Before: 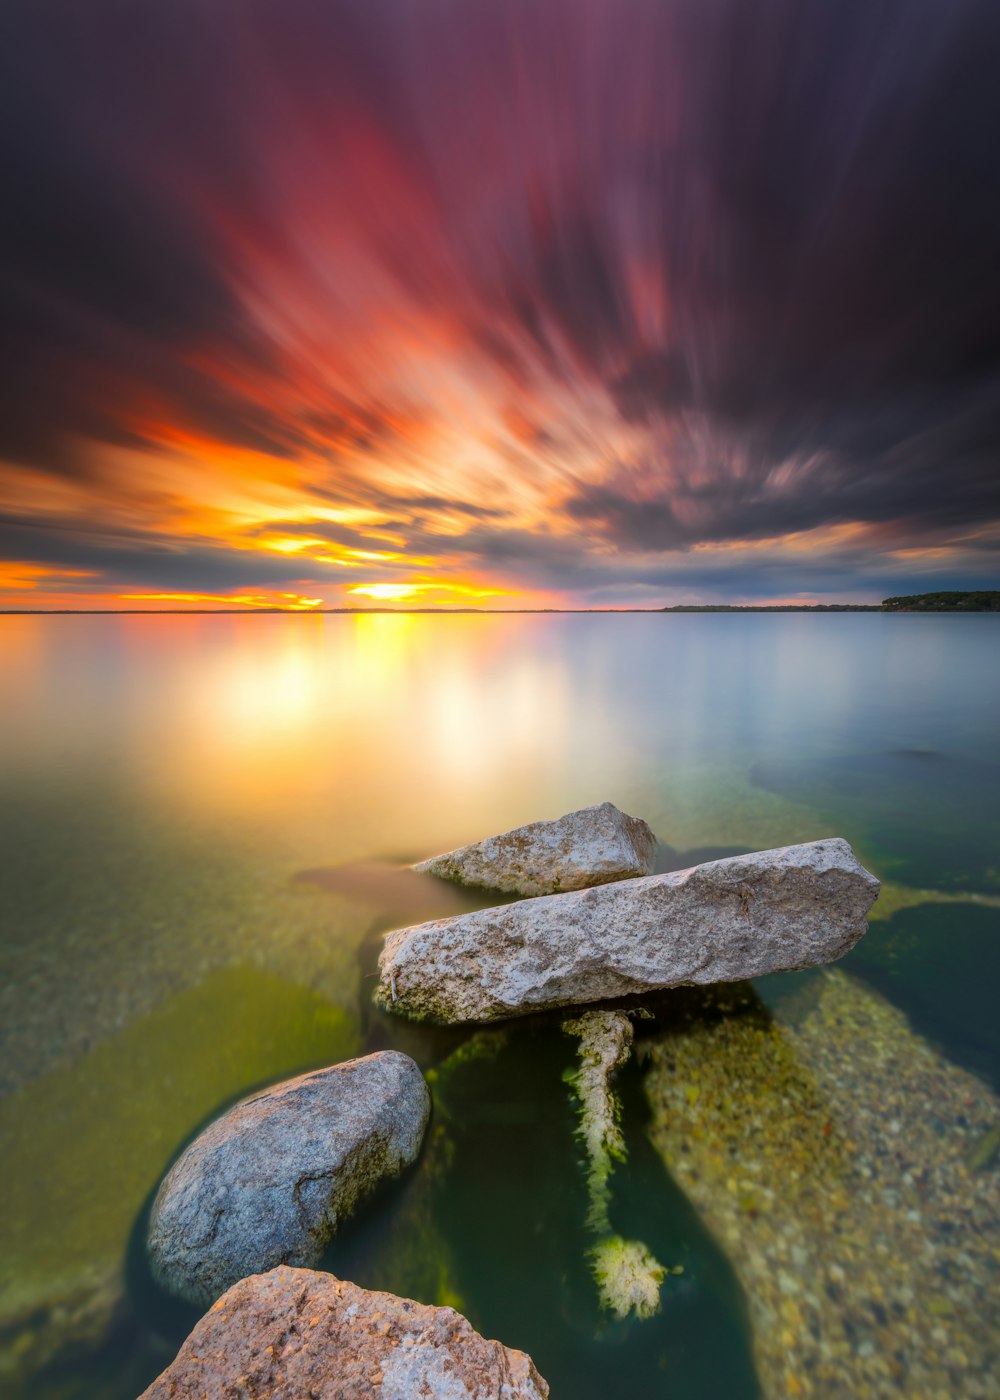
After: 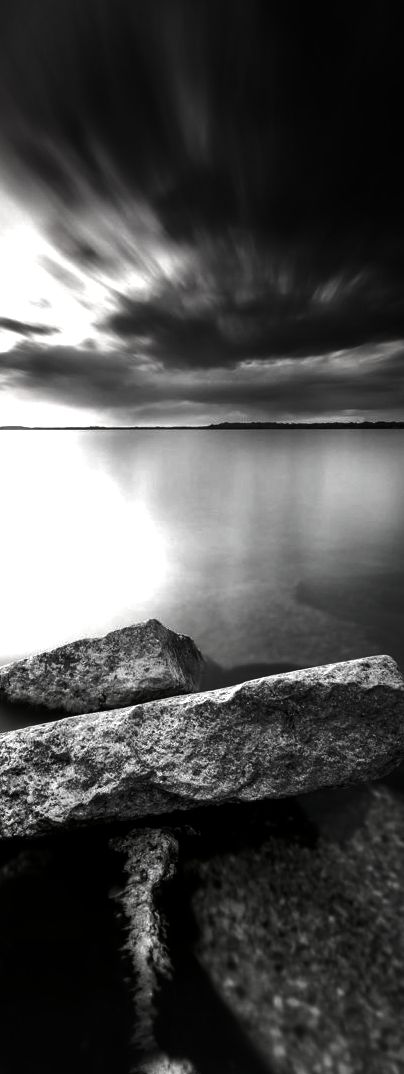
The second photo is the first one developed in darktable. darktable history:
crop: left 45.433%, top 13.113%, right 14.131%, bottom 10.111%
contrast brightness saturation: contrast 0.019, brightness -0.984, saturation -0.983
exposure: black level correction 0.001, exposure 0.966 EV, compensate highlight preservation false
